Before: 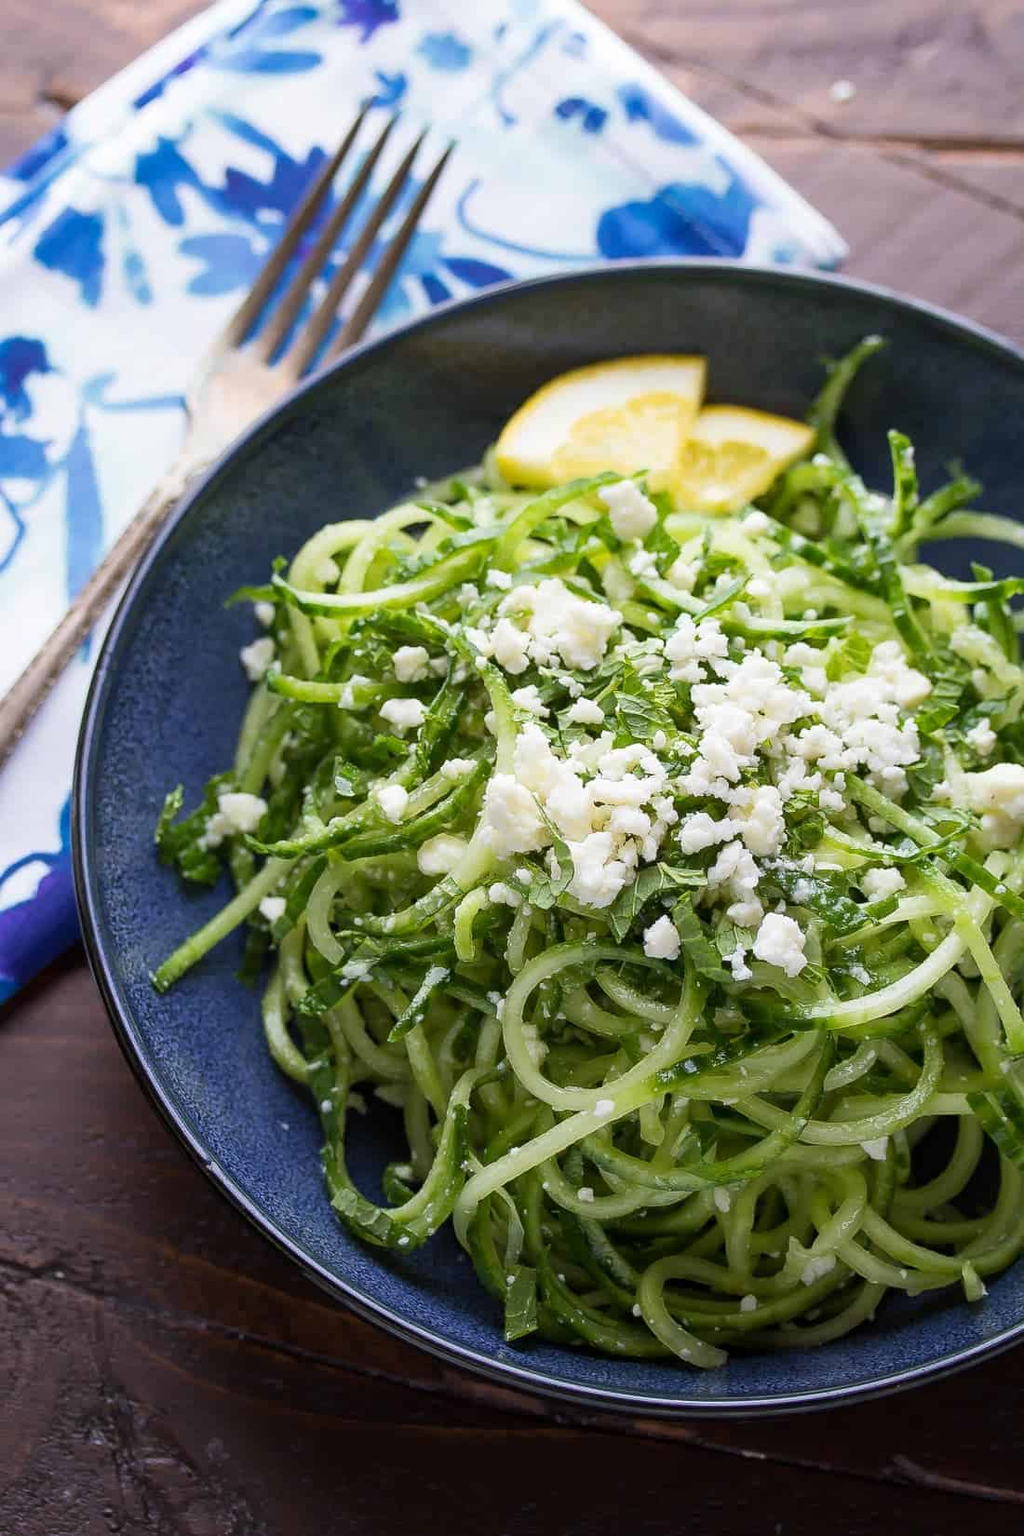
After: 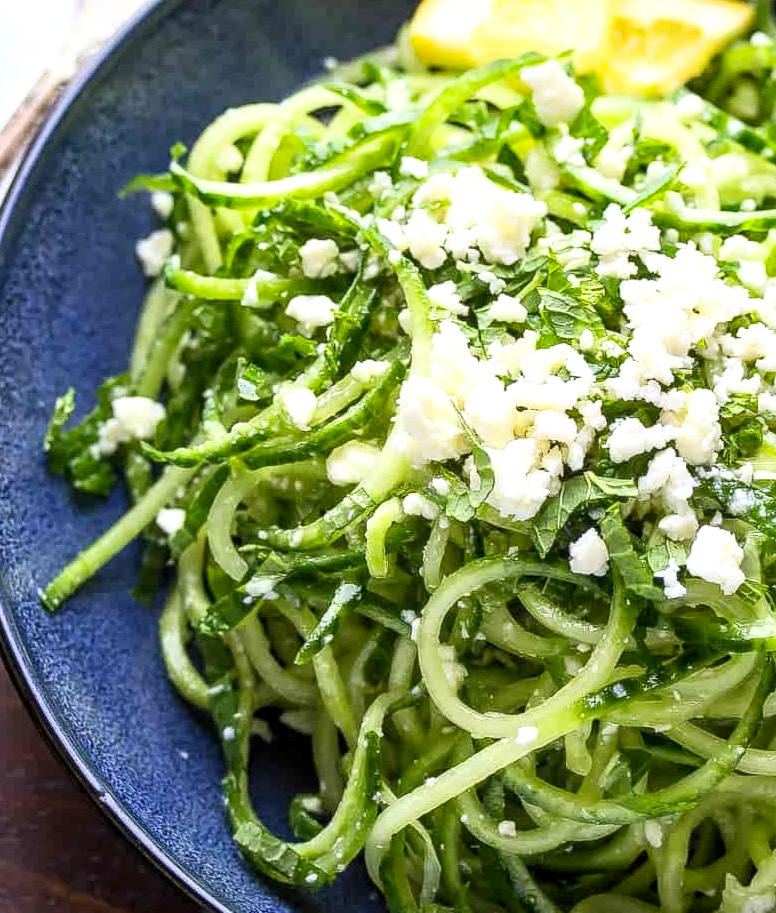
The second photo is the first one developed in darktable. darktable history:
crop: left 11.123%, top 27.61%, right 18.3%, bottom 17.034%
contrast brightness saturation: contrast 0.2, brightness 0.16, saturation 0.22
local contrast: detail 130%
levels: levels [0, 0.476, 0.951]
